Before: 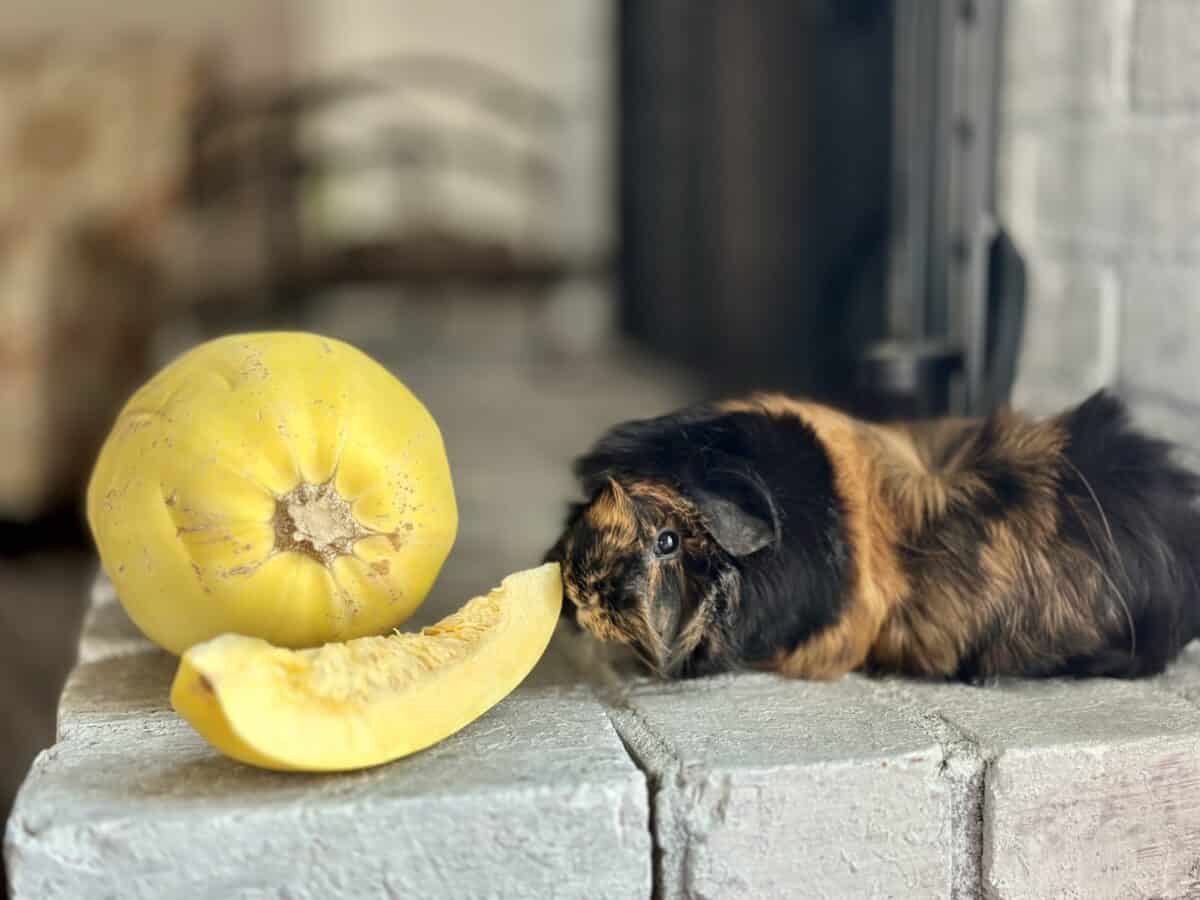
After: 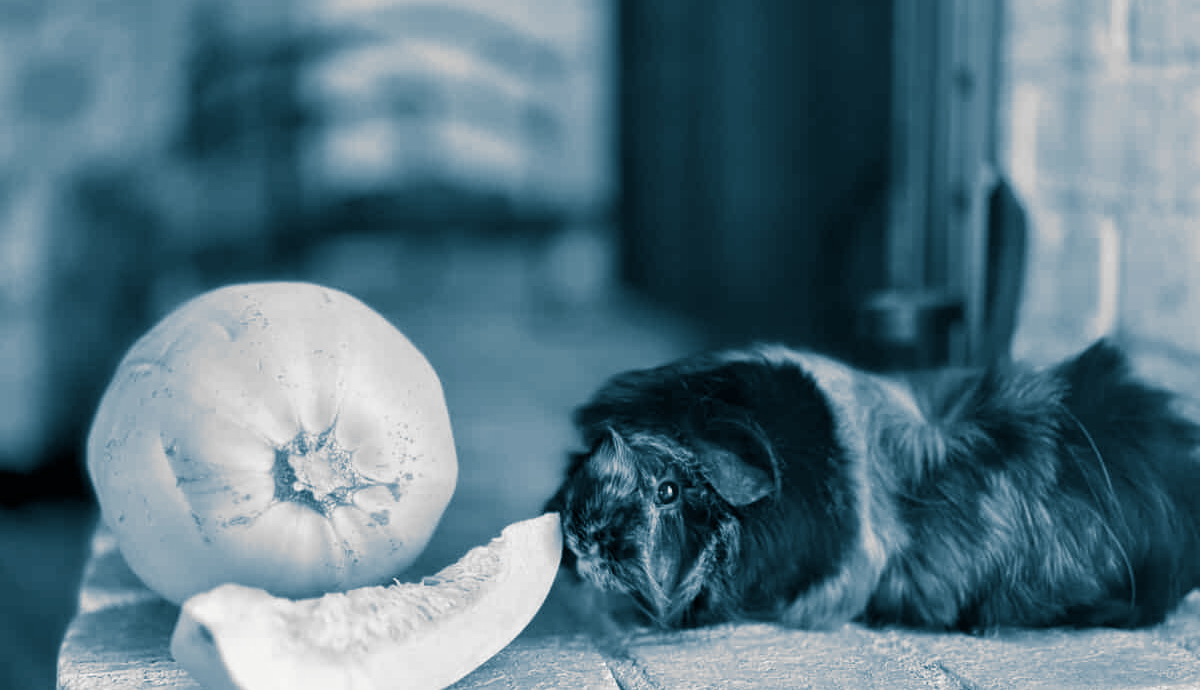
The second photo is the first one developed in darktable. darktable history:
white balance: red 0.931, blue 1.11
monochrome: on, module defaults
crop: top 5.667%, bottom 17.637%
split-toning: shadows › hue 212.4°, balance -70
